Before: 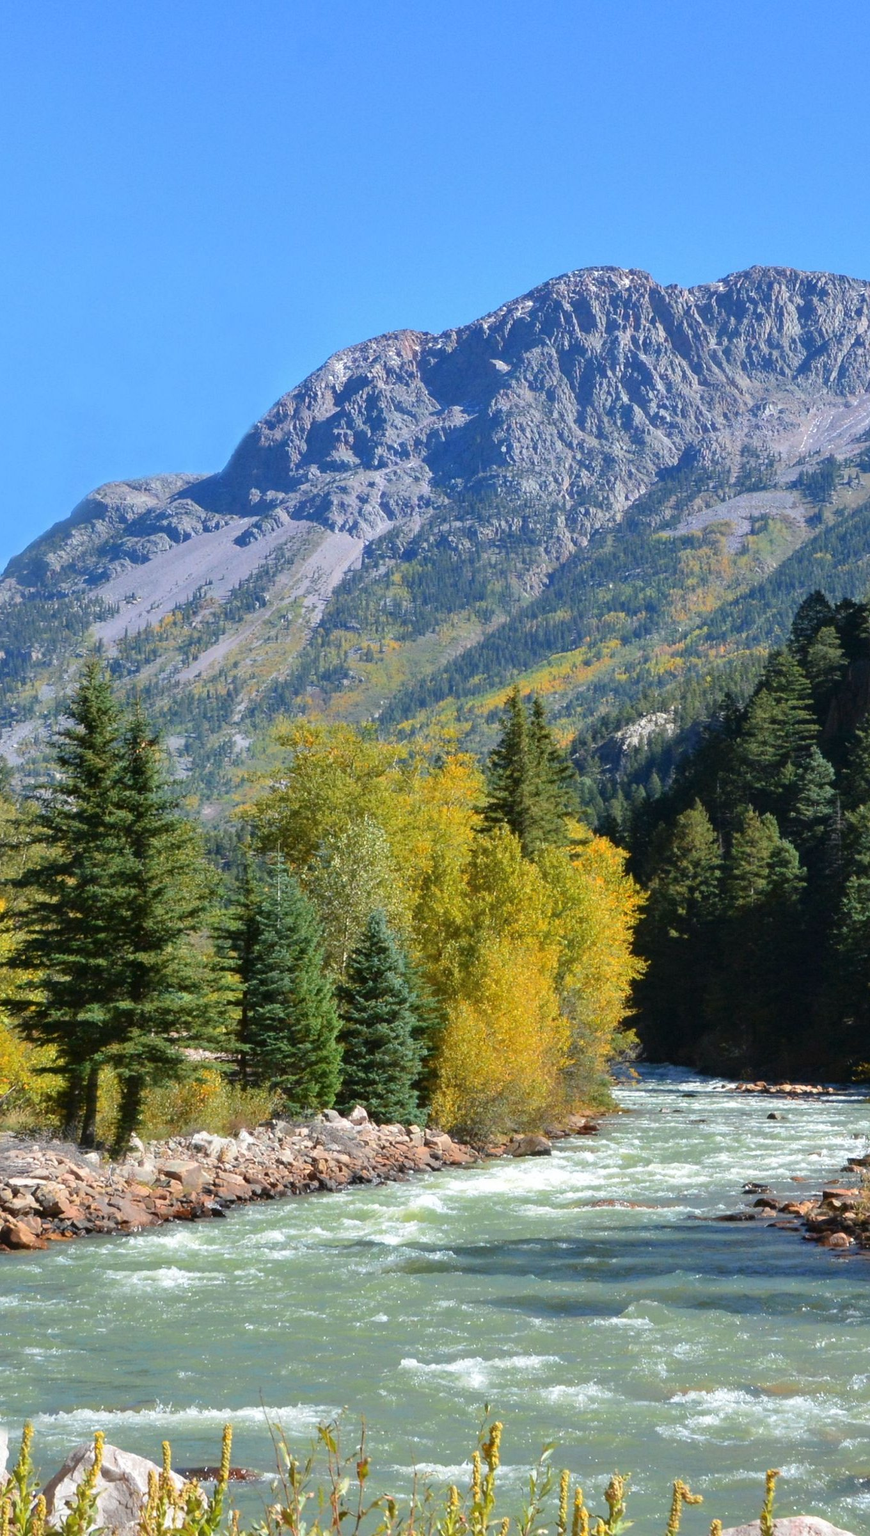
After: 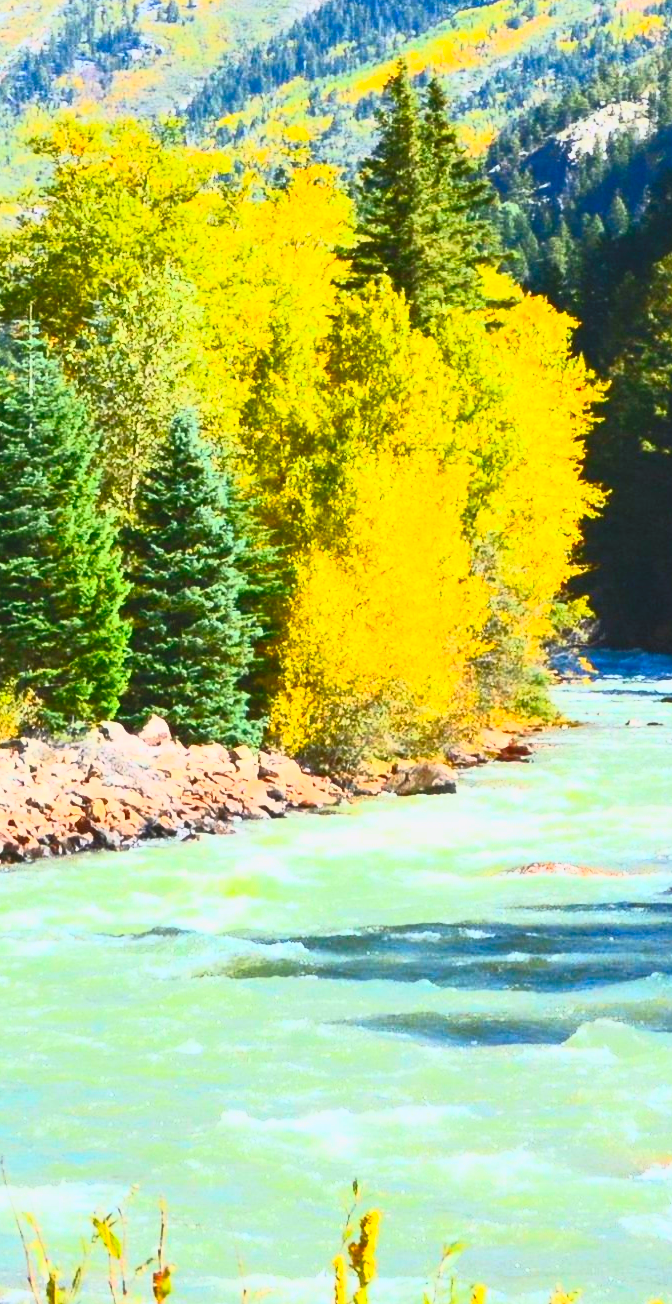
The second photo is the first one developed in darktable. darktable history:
shadows and highlights: shadows 25.67, white point adjustment -2.88, highlights -29.82
crop: left 29.798%, top 42.188%, right 20.765%, bottom 3.464%
contrast brightness saturation: contrast 0.999, brightness 0.988, saturation 0.983
